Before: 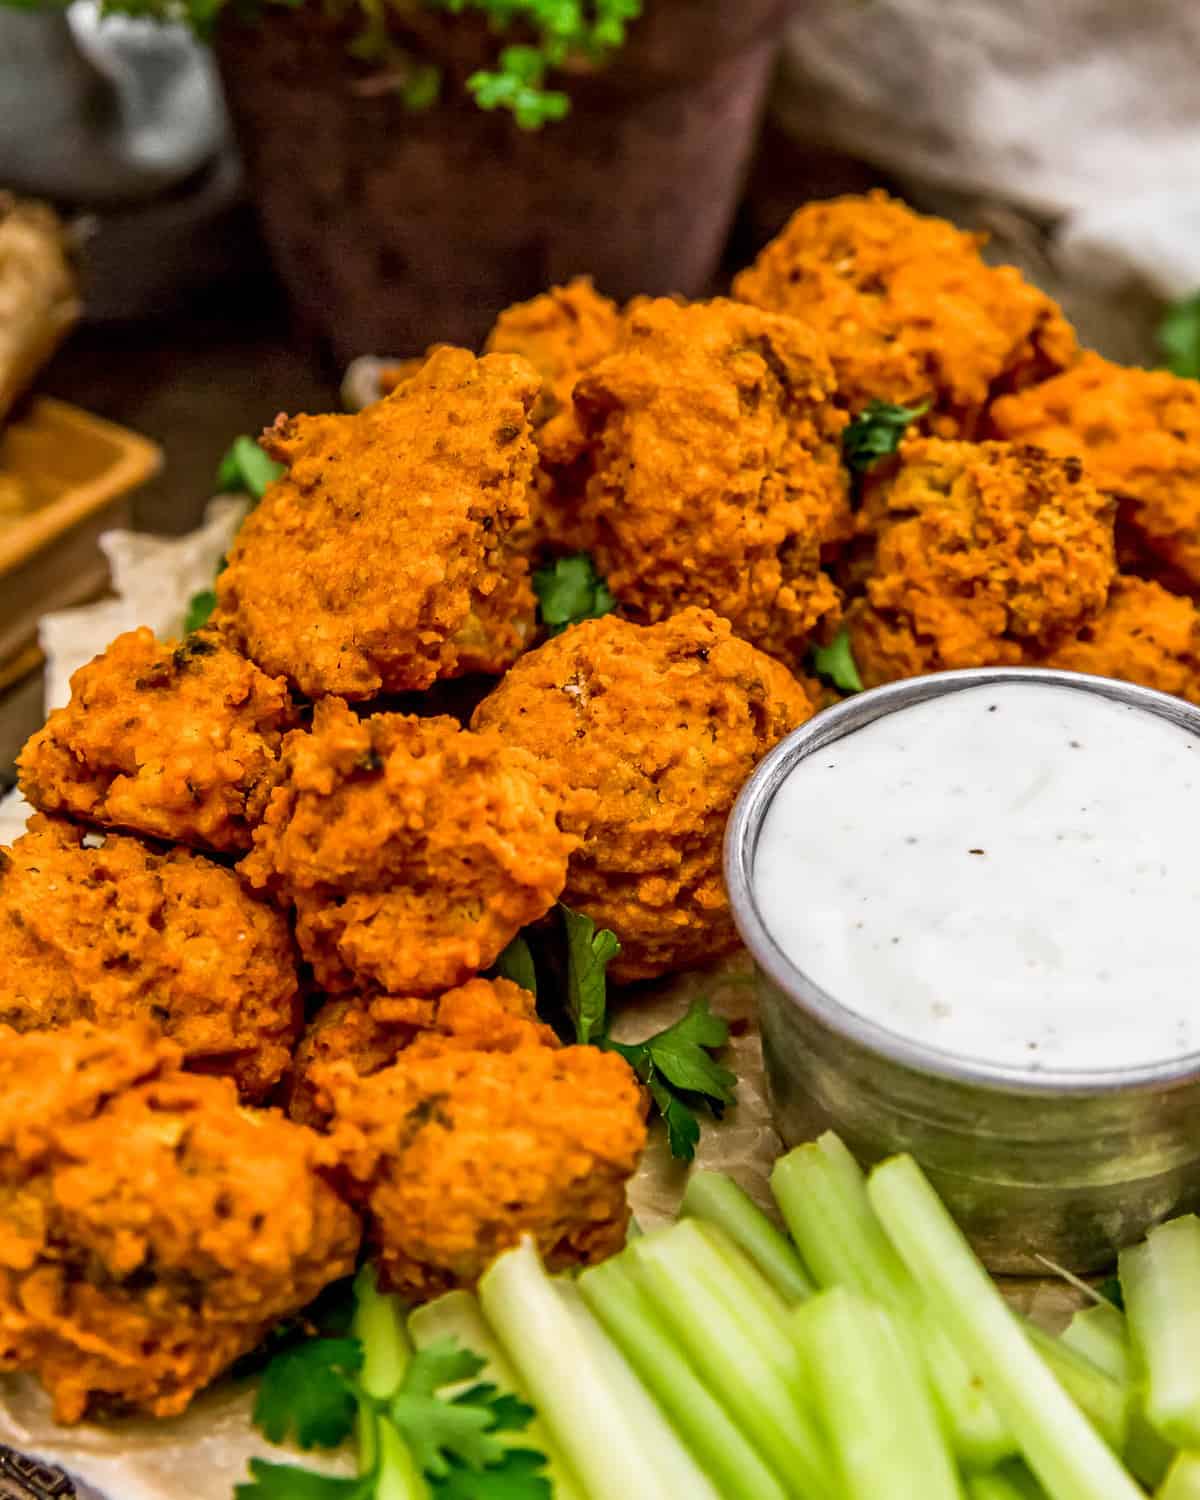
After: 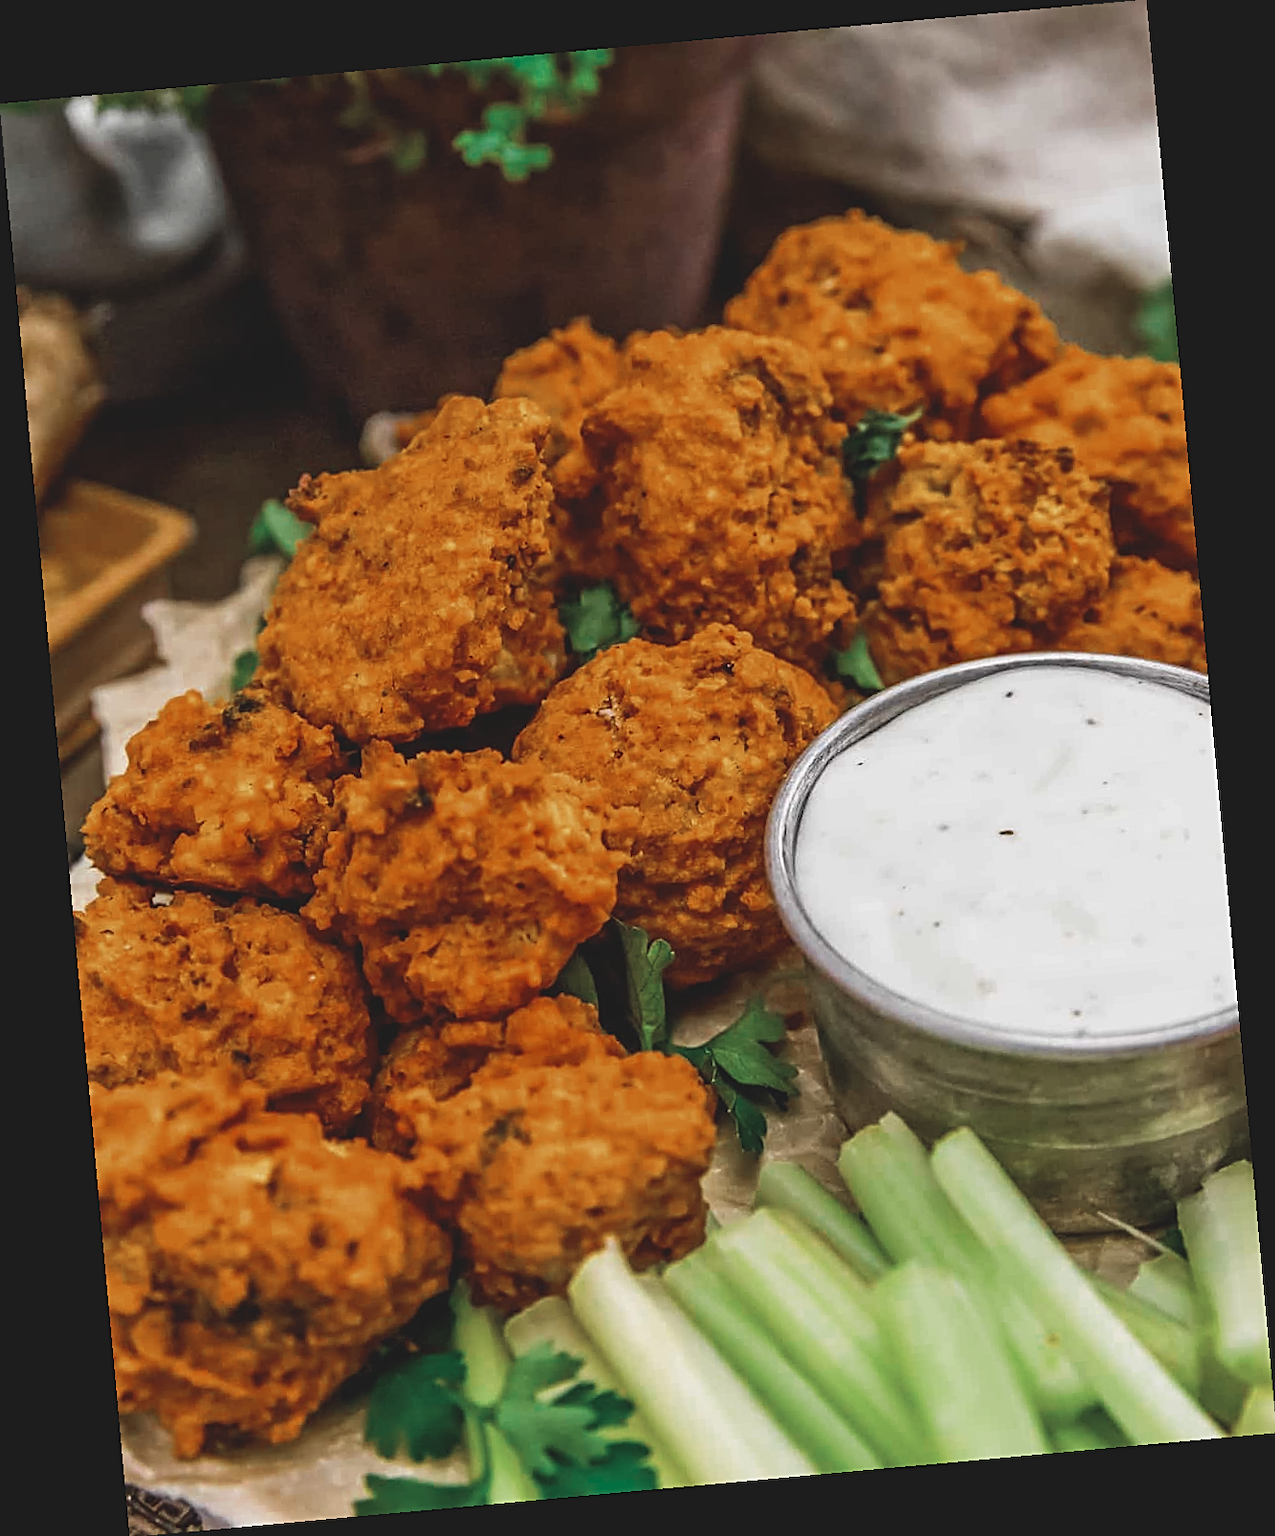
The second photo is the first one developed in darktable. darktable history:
sharpen: on, module defaults
rotate and perspective: rotation -5.2°, automatic cropping off
color zones: curves: ch0 [(0, 0.5) (0.125, 0.4) (0.25, 0.5) (0.375, 0.4) (0.5, 0.4) (0.625, 0.35) (0.75, 0.35) (0.875, 0.5)]; ch1 [(0, 0.35) (0.125, 0.45) (0.25, 0.35) (0.375, 0.35) (0.5, 0.35) (0.625, 0.35) (0.75, 0.45) (0.875, 0.35)]; ch2 [(0, 0.6) (0.125, 0.5) (0.25, 0.5) (0.375, 0.6) (0.5, 0.6) (0.625, 0.5) (0.75, 0.5) (0.875, 0.5)]
exposure: black level correction -0.014, exposure -0.193 EV, compensate highlight preservation false
